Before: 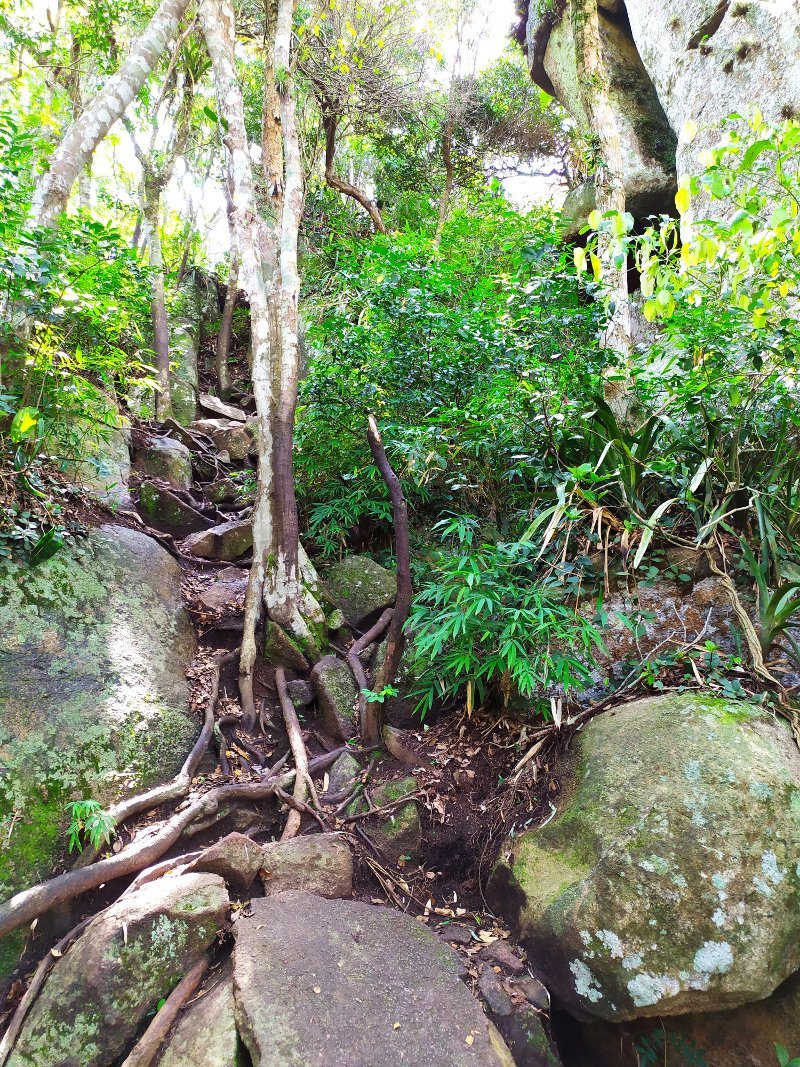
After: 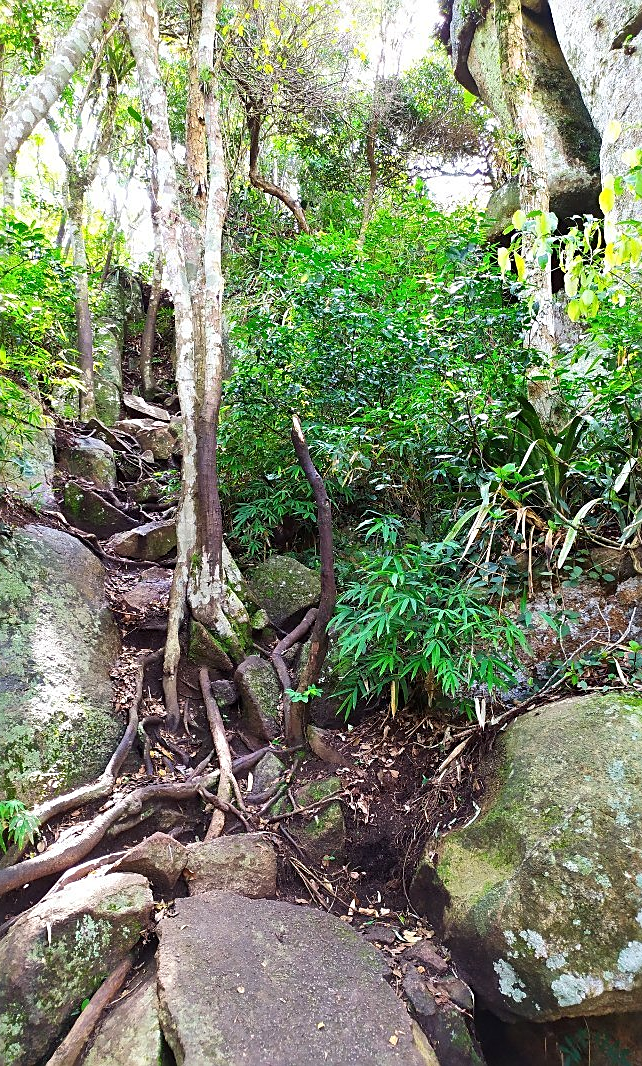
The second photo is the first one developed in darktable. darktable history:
crop and rotate: left 9.501%, right 10.181%
sharpen: on, module defaults
